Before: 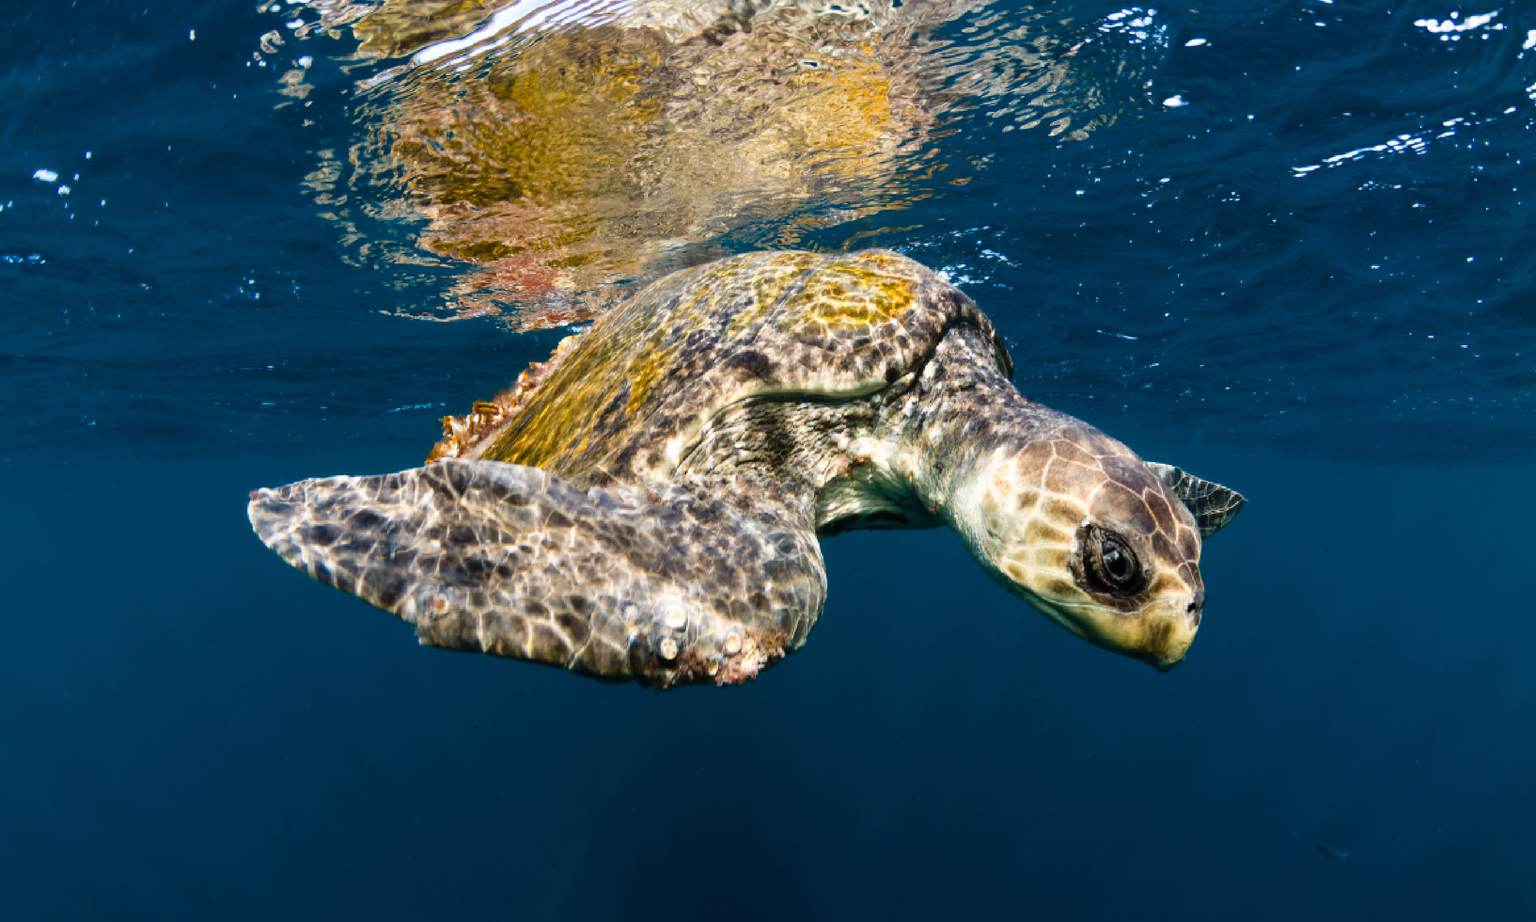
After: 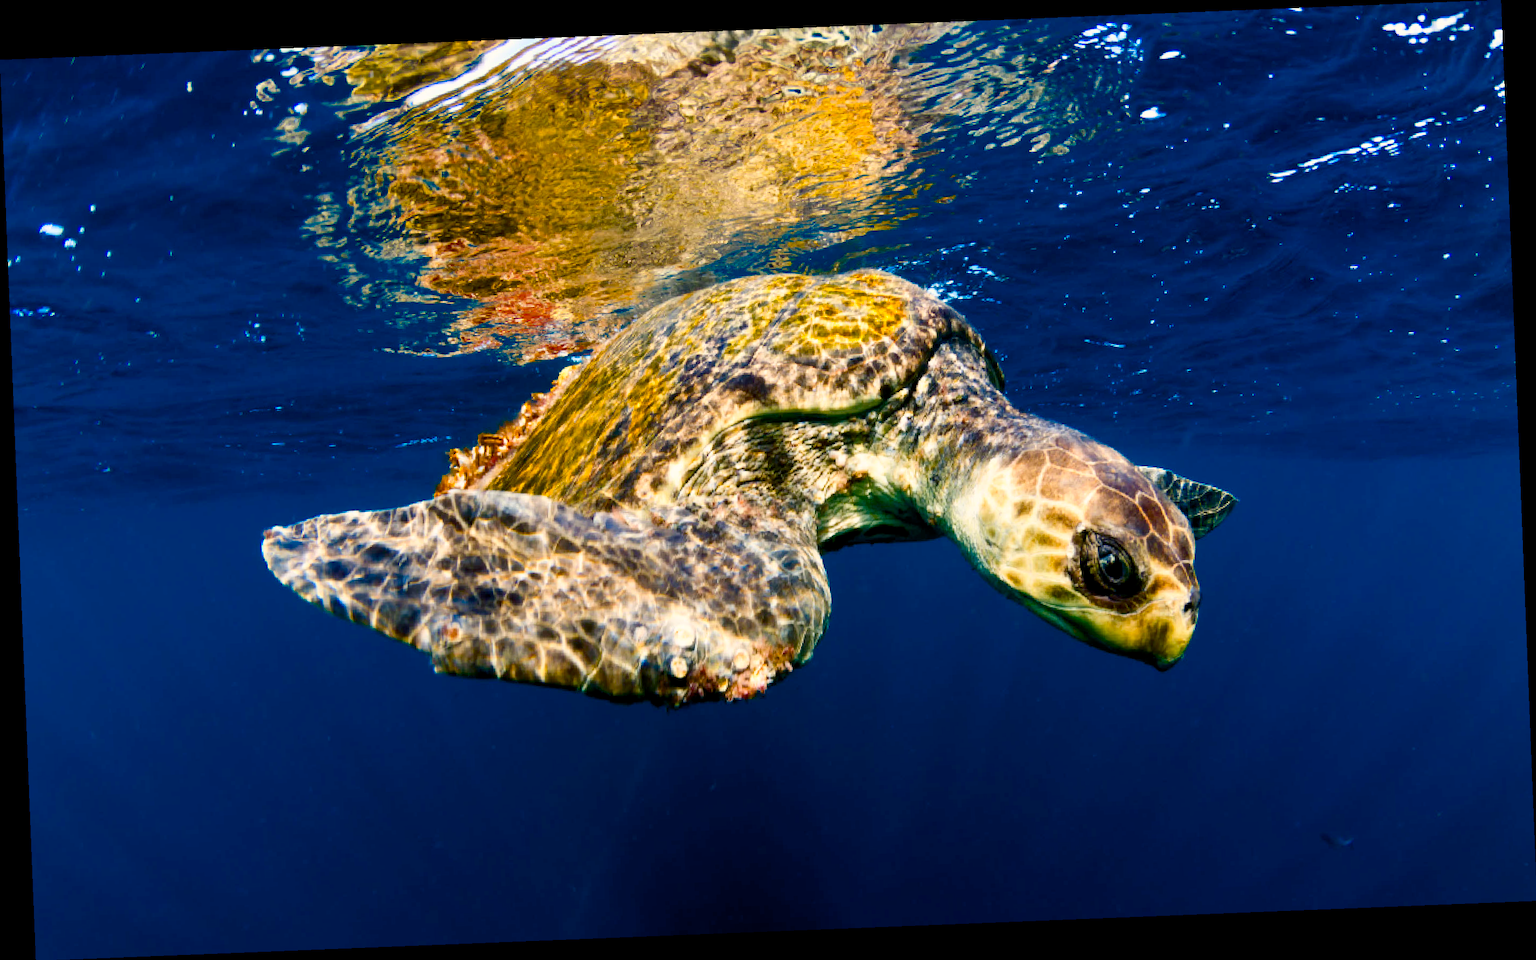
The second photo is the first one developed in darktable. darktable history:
contrast brightness saturation: contrast 0.18, saturation 0.3
rotate and perspective: rotation -2.29°, automatic cropping off
white balance: red 0.988, blue 1.017
color balance rgb: shadows lift › chroma 3%, shadows lift › hue 240.84°, highlights gain › chroma 3%, highlights gain › hue 73.2°, global offset › luminance -0.5%, perceptual saturation grading › global saturation 20%, perceptual saturation grading › highlights -25%, perceptual saturation grading › shadows 50%, global vibrance 25.26%
